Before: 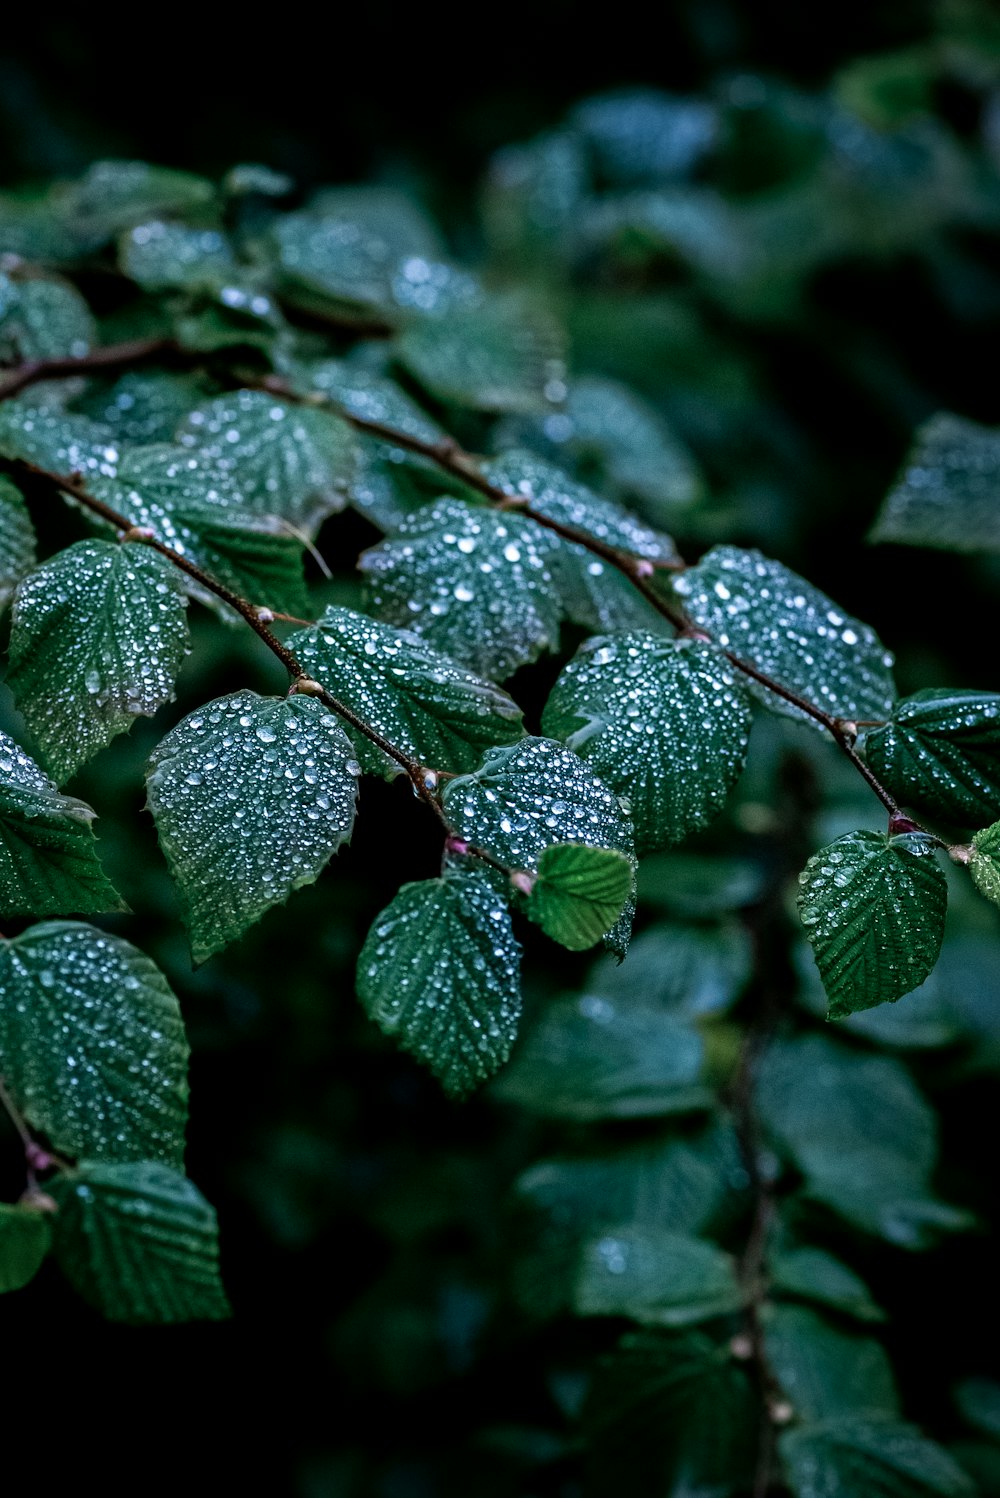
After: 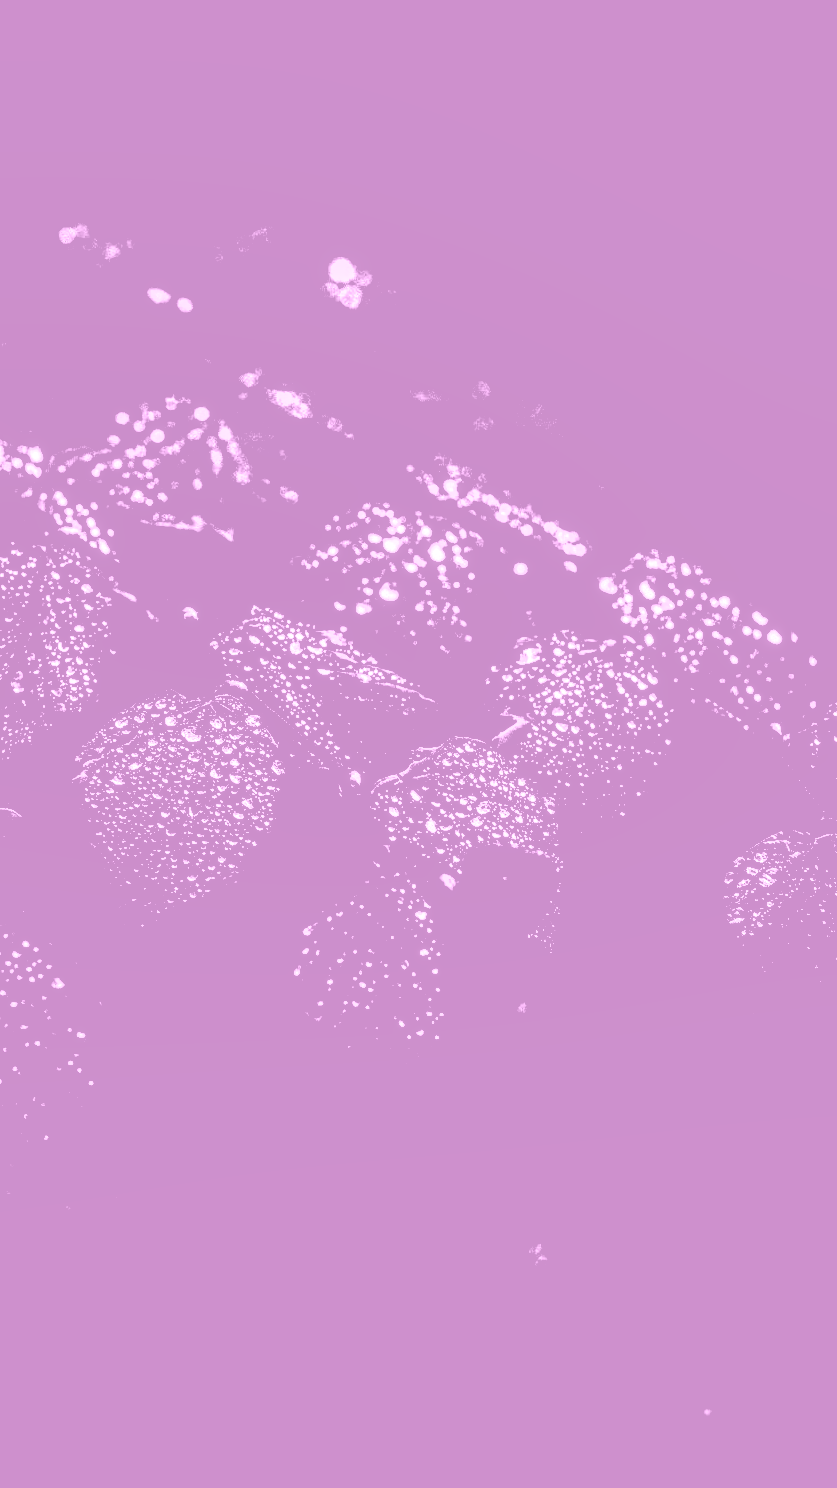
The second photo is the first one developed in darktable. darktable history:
crop: left 7.598%, right 7.873%
exposure: exposure -0.242 EV, compensate highlight preservation false
local contrast: highlights 115%, shadows 42%, detail 293%
shadows and highlights: on, module defaults
levels: levels [0.514, 0.759, 1]
colorize: hue 331.2°, saturation 69%, source mix 30.28%, lightness 69.02%, version 1
contrast brightness saturation: contrast 0.09, saturation 0.28
